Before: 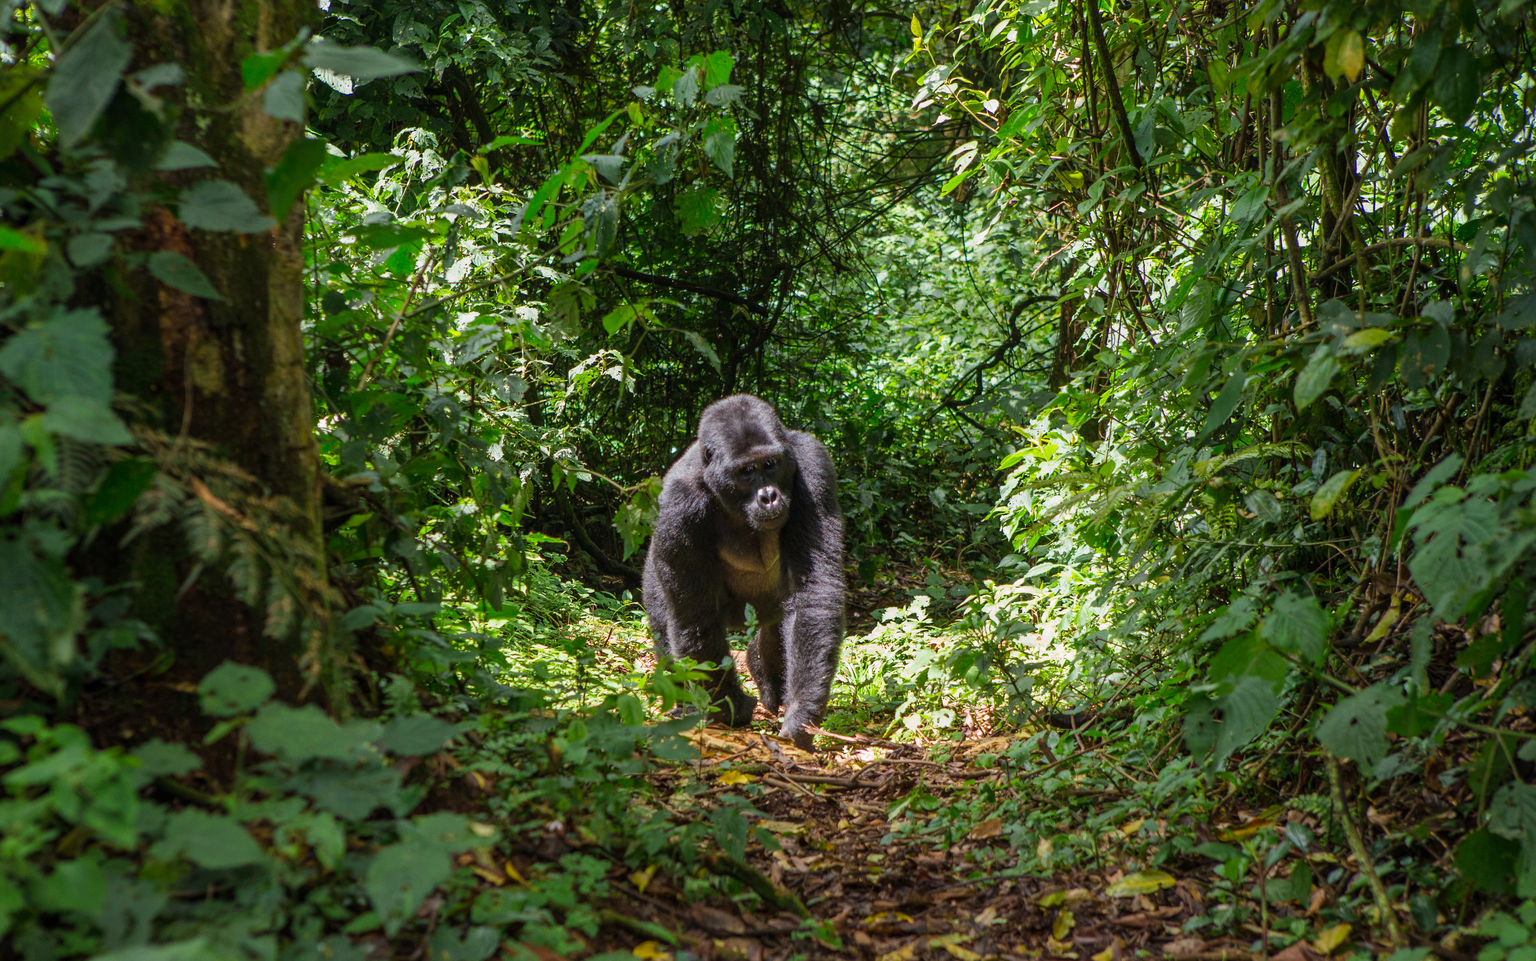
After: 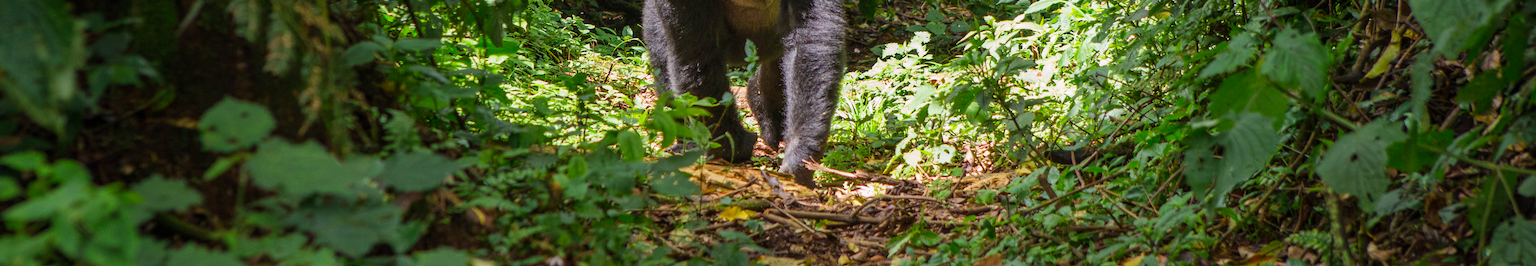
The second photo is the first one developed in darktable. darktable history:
color correction: highlights b* 0.065, saturation 1.08
tone equalizer: edges refinement/feathering 500, mask exposure compensation -1.57 EV, preserve details no
crop and rotate: top 58.737%, bottom 13.49%
